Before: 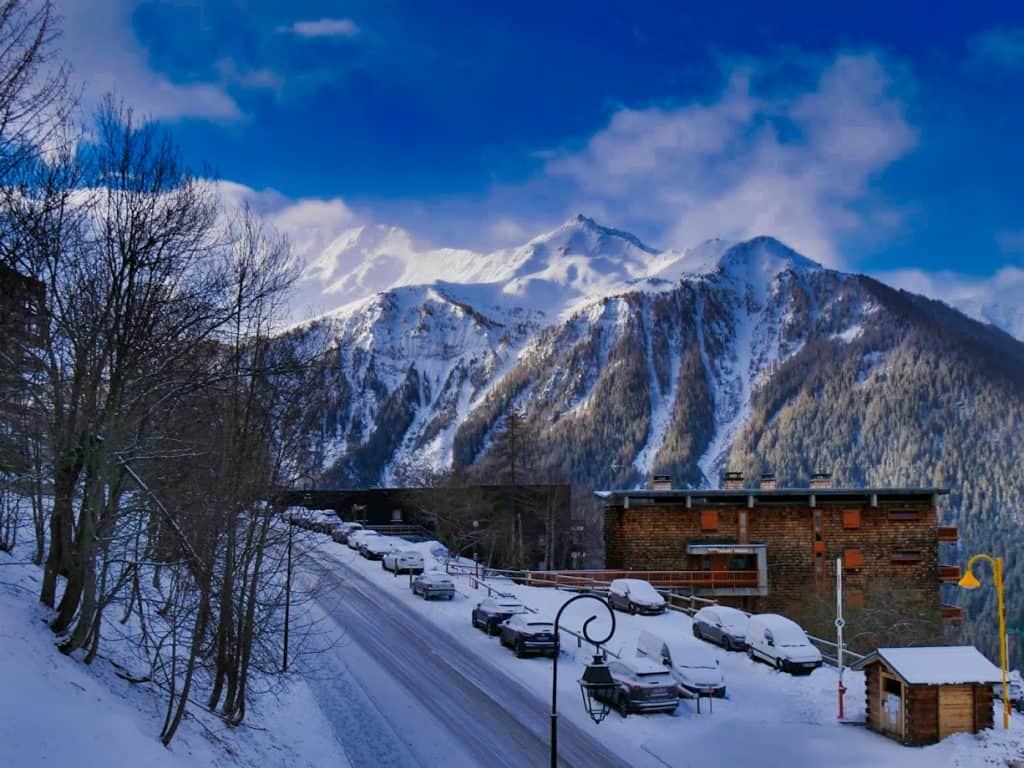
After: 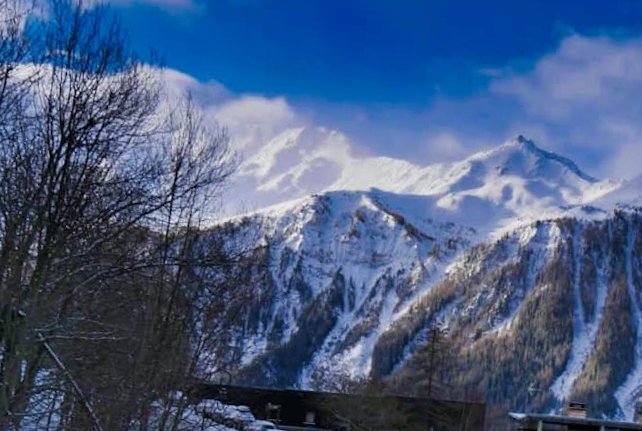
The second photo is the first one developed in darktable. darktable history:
crop and rotate: angle -5.34°, left 2.258%, top 6.651%, right 27.525%, bottom 30.427%
